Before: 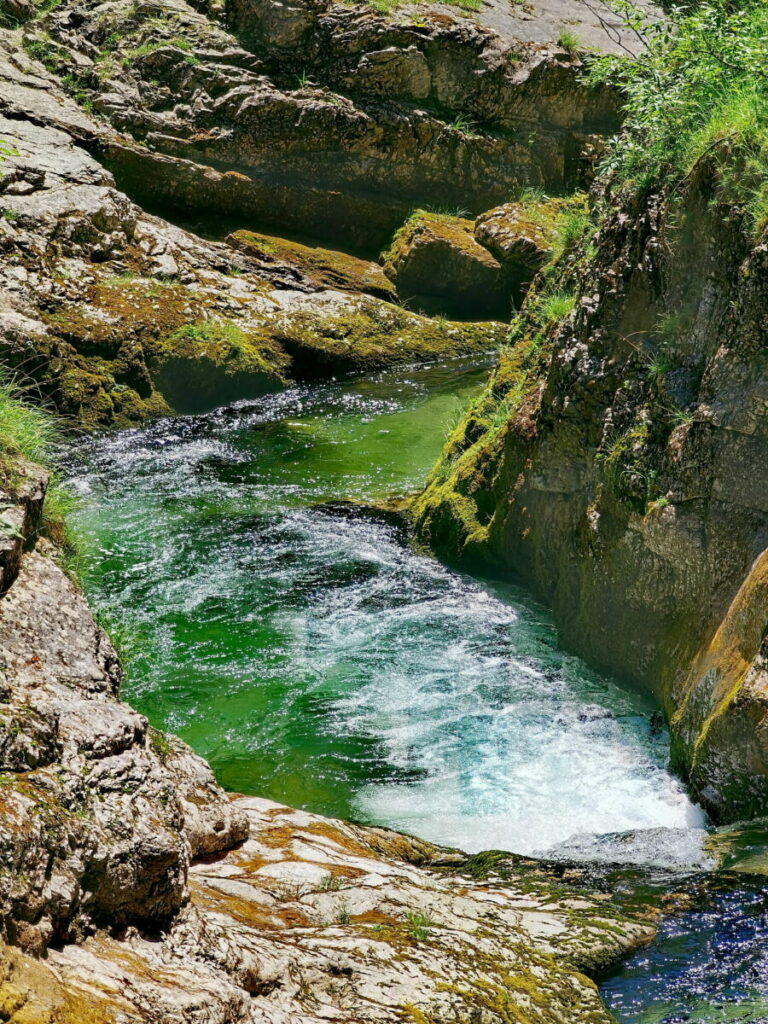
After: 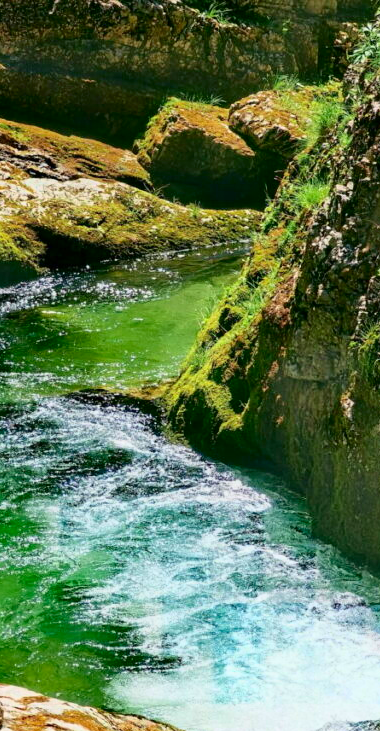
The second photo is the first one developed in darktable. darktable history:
tone curve: curves: ch0 [(0, 0) (0.091, 0.077) (0.389, 0.458) (0.745, 0.82) (0.844, 0.908) (0.909, 0.942) (1, 0.973)]; ch1 [(0, 0) (0.437, 0.404) (0.5, 0.5) (0.529, 0.55) (0.58, 0.6) (0.616, 0.649) (1, 1)]; ch2 [(0, 0) (0.442, 0.415) (0.5, 0.5) (0.535, 0.557) (0.585, 0.62) (1, 1)], color space Lab, independent channels, preserve colors none
crop: left 32.075%, top 10.976%, right 18.355%, bottom 17.596%
